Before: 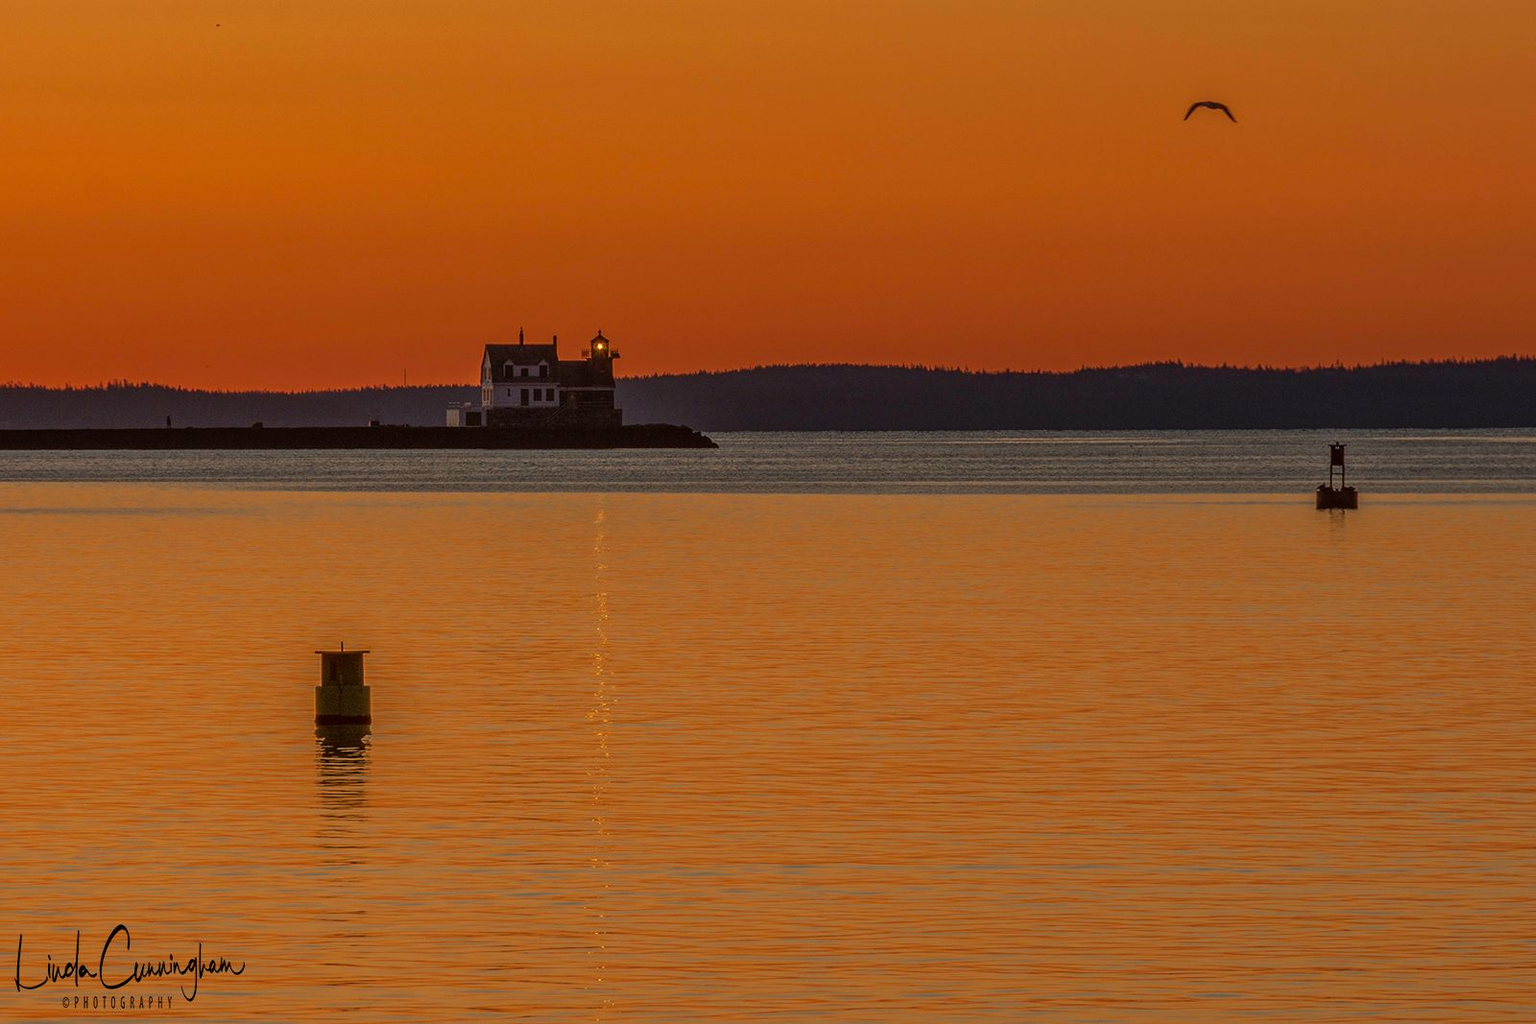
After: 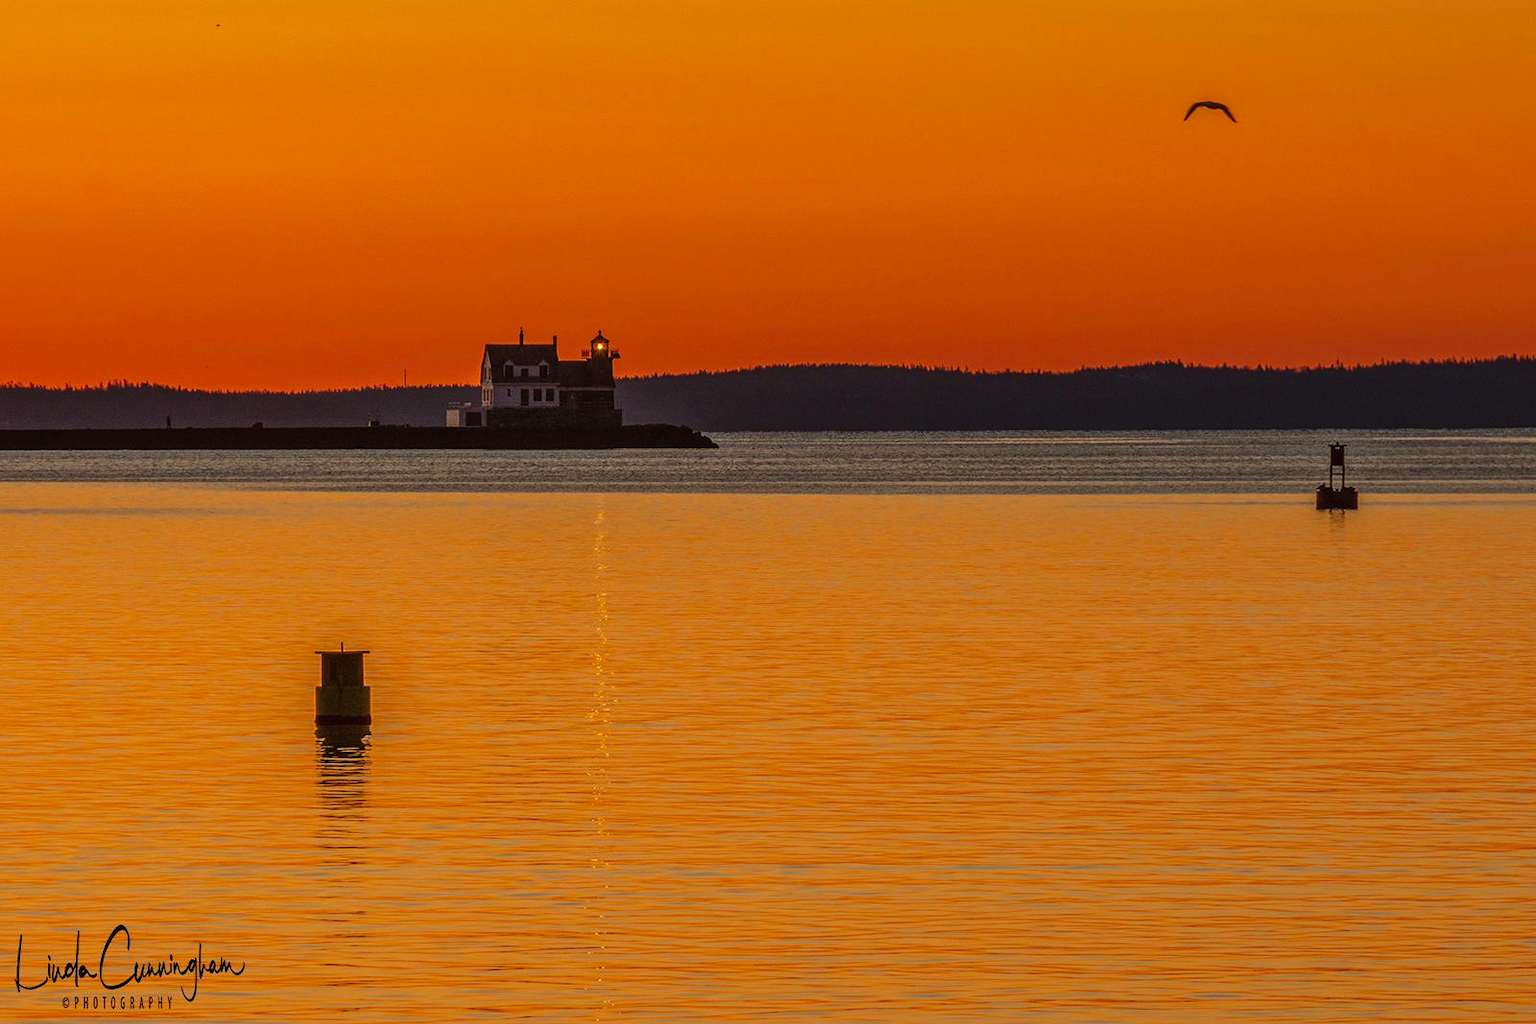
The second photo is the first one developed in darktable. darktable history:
tone curve: curves: ch0 [(0, 0.006) (0.184, 0.172) (0.405, 0.46) (0.456, 0.528) (0.634, 0.728) (0.877, 0.89) (0.984, 0.935)]; ch1 [(0, 0) (0.443, 0.43) (0.492, 0.495) (0.566, 0.582) (0.595, 0.606) (0.608, 0.609) (0.65, 0.677) (1, 1)]; ch2 [(0, 0) (0.33, 0.301) (0.421, 0.443) (0.447, 0.489) (0.492, 0.495) (0.537, 0.583) (0.586, 0.591) (0.663, 0.686) (1, 1)], preserve colors none
